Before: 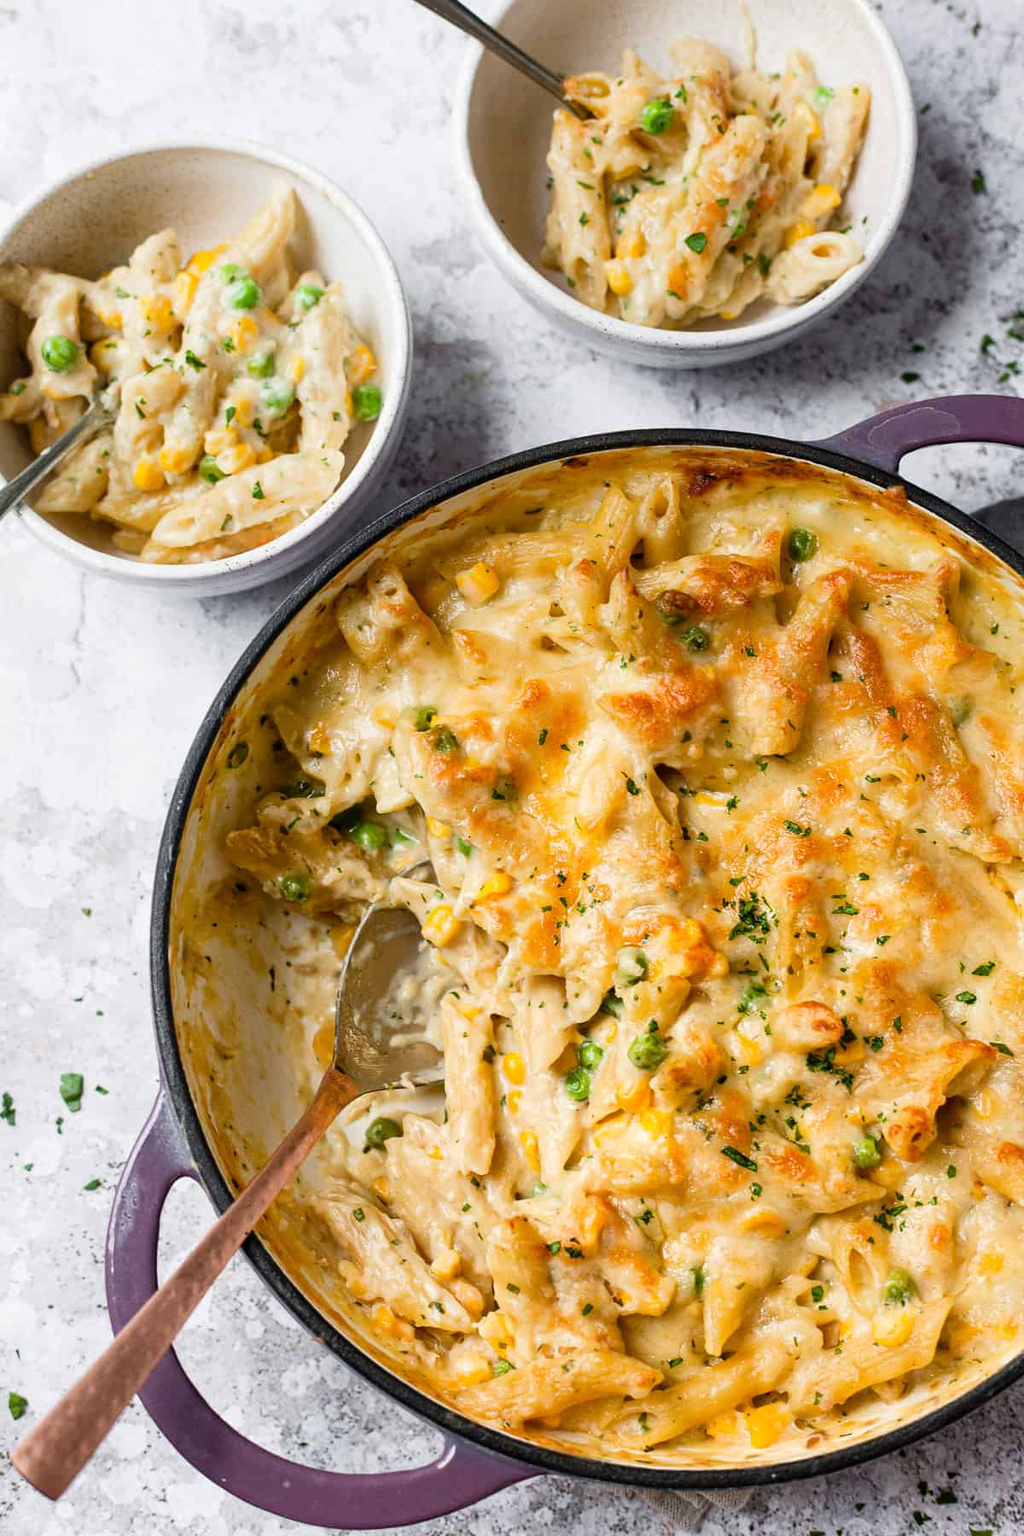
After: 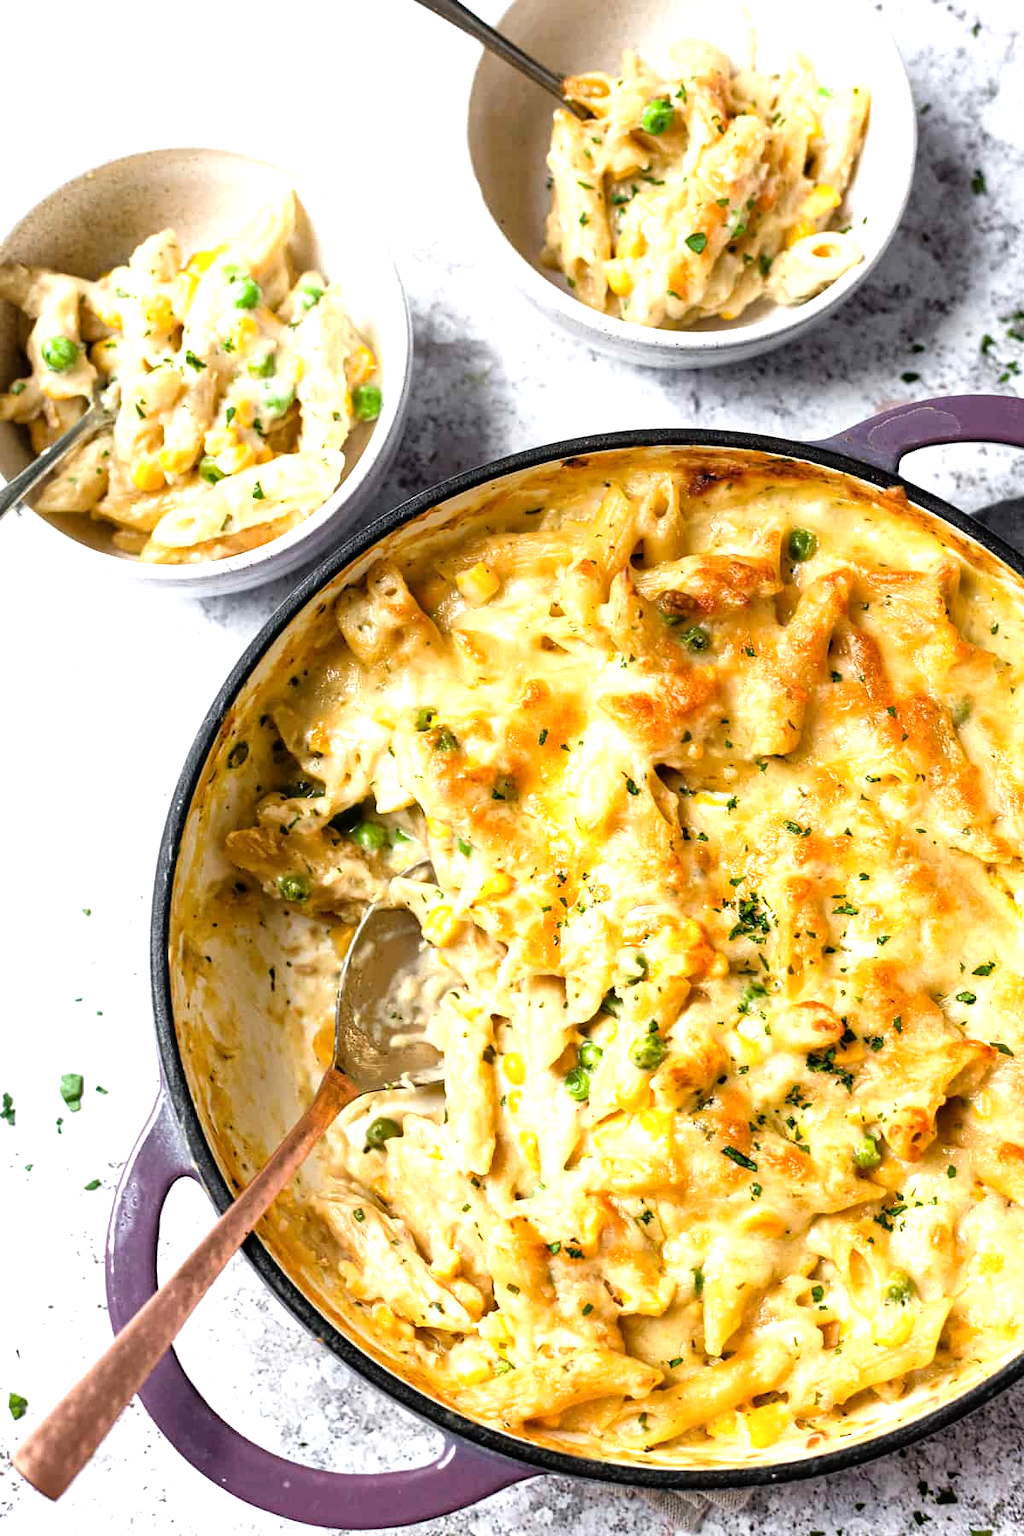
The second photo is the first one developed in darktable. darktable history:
tone equalizer: -8 EV -1.05 EV, -7 EV -1 EV, -6 EV -0.884 EV, -5 EV -0.555 EV, -3 EV 0.593 EV, -2 EV 0.862 EV, -1 EV 0.986 EV, +0 EV 1.08 EV
exposure: exposure -0.247 EV, compensate highlight preservation false
color calibration: illuminant same as pipeline (D50), adaptation XYZ, x 0.346, y 0.358, temperature 5010.16 K
shadows and highlights: shadows 3.58, highlights -18.11, soften with gaussian
